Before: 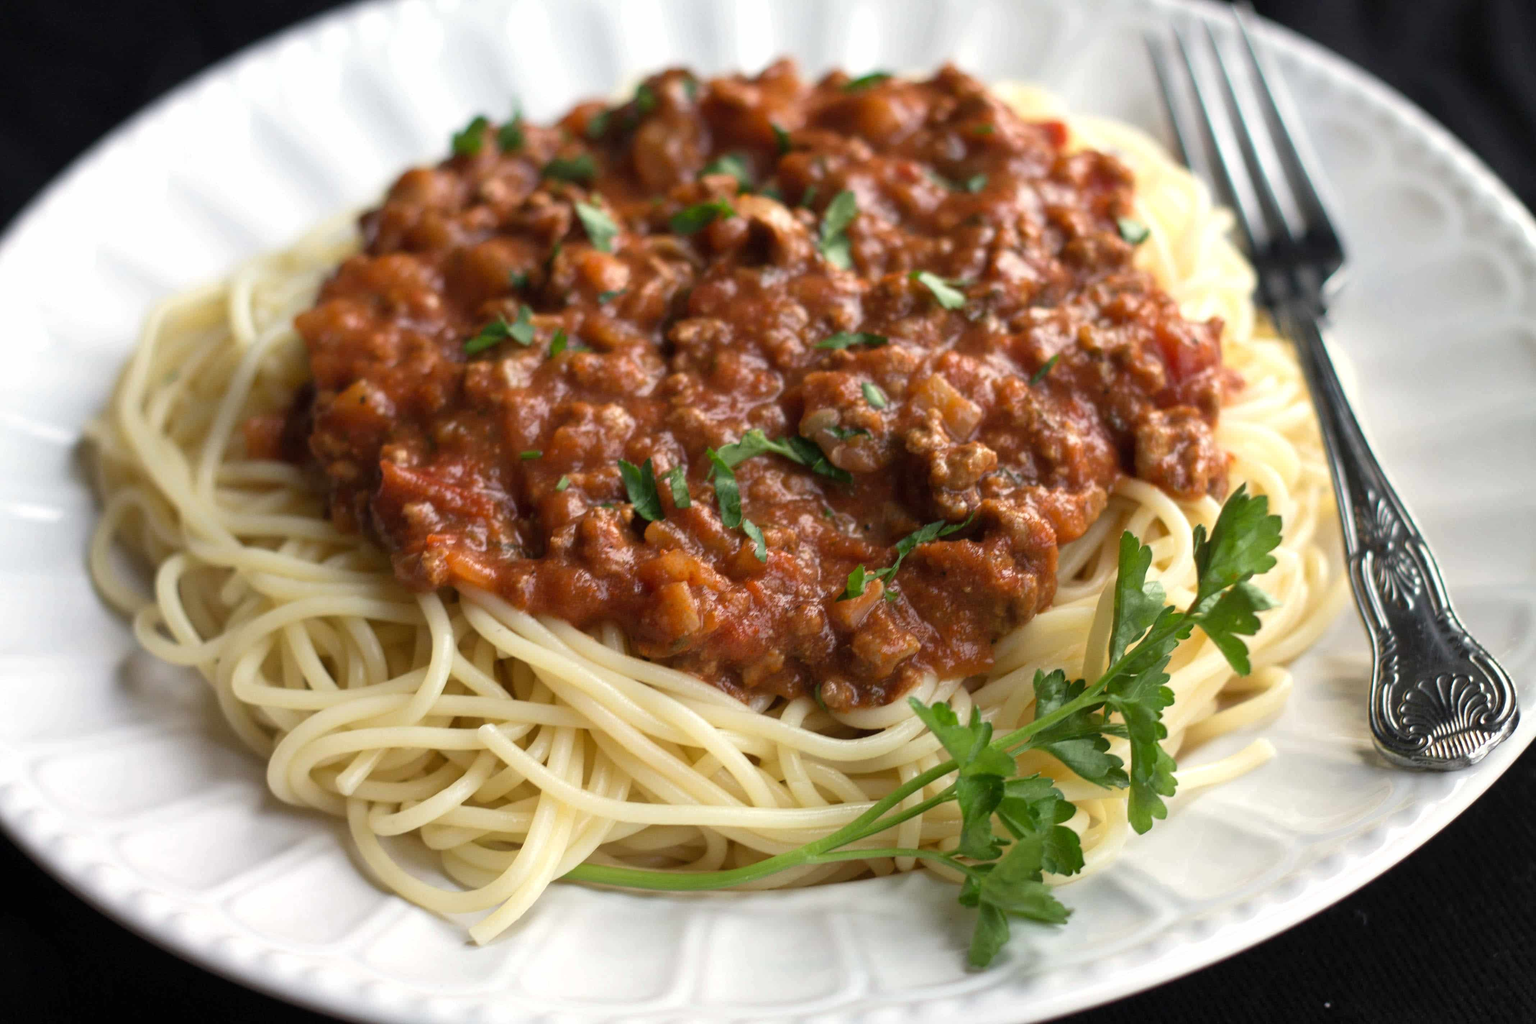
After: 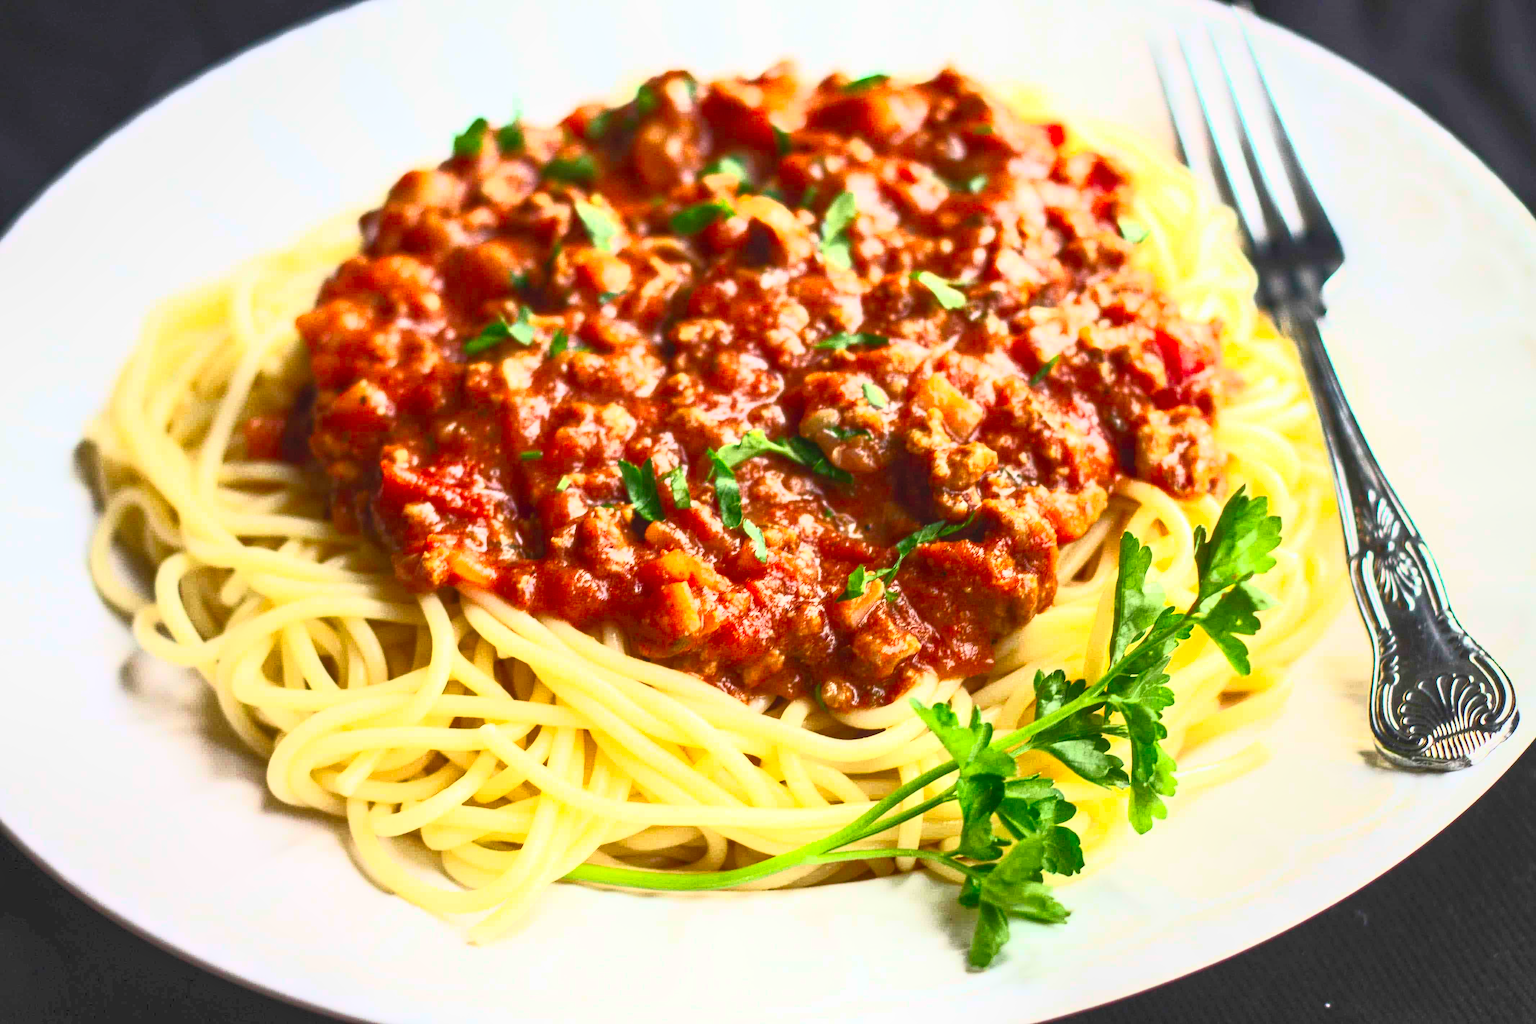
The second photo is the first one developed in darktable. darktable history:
contrast brightness saturation: contrast 1, brightness 1, saturation 1
local contrast: on, module defaults
